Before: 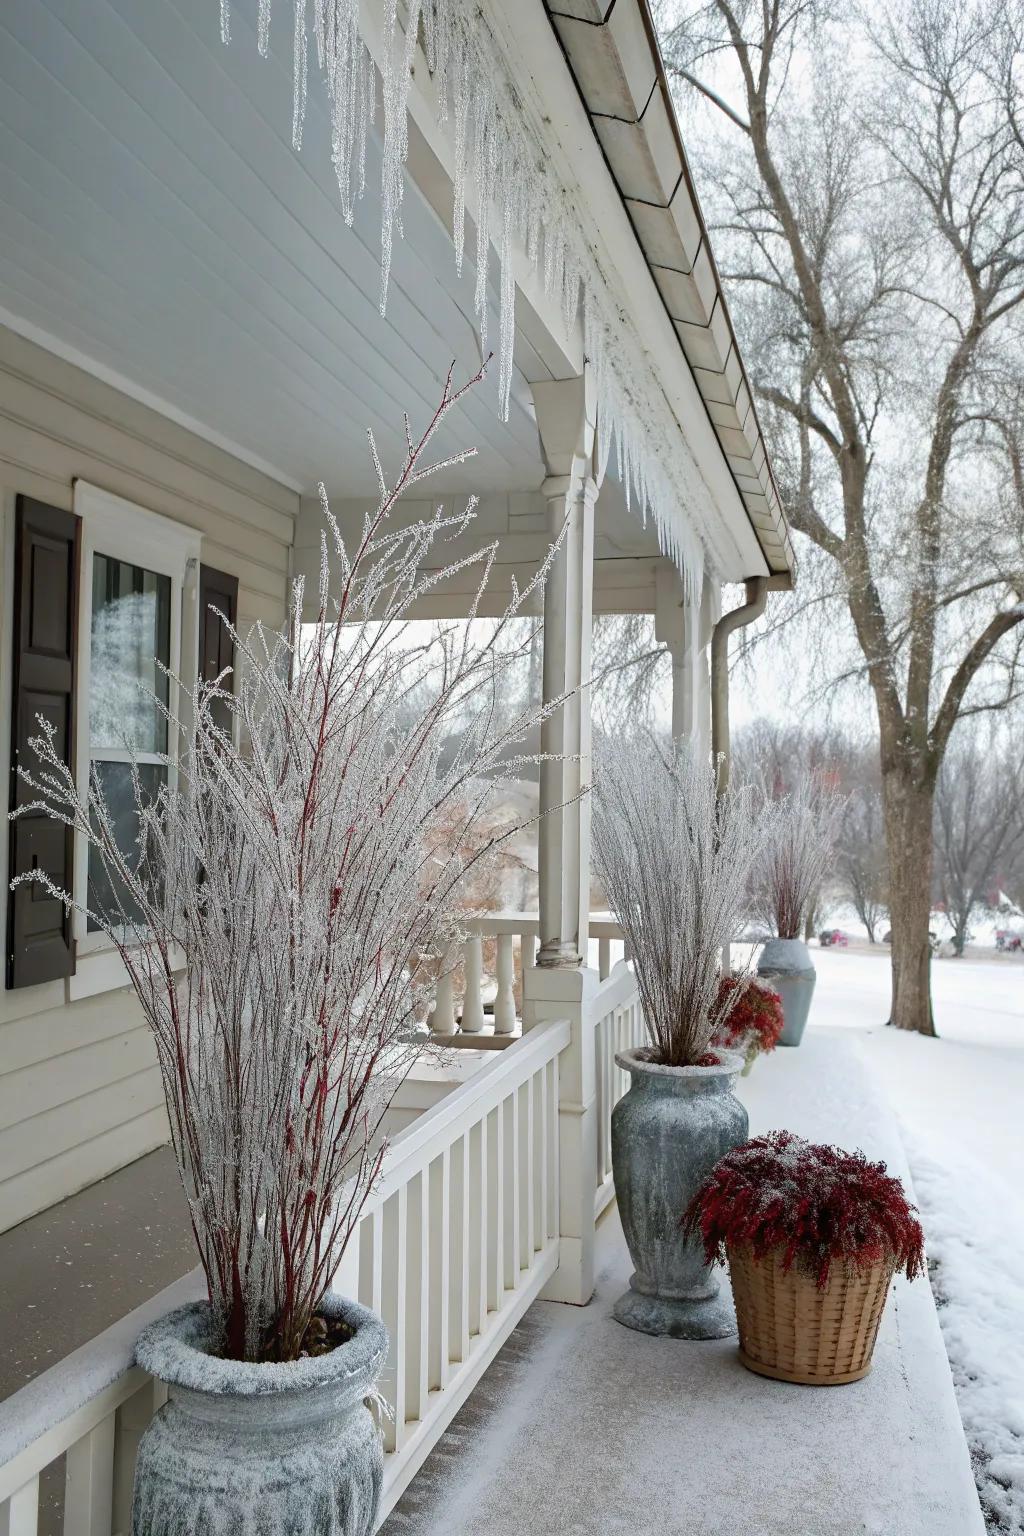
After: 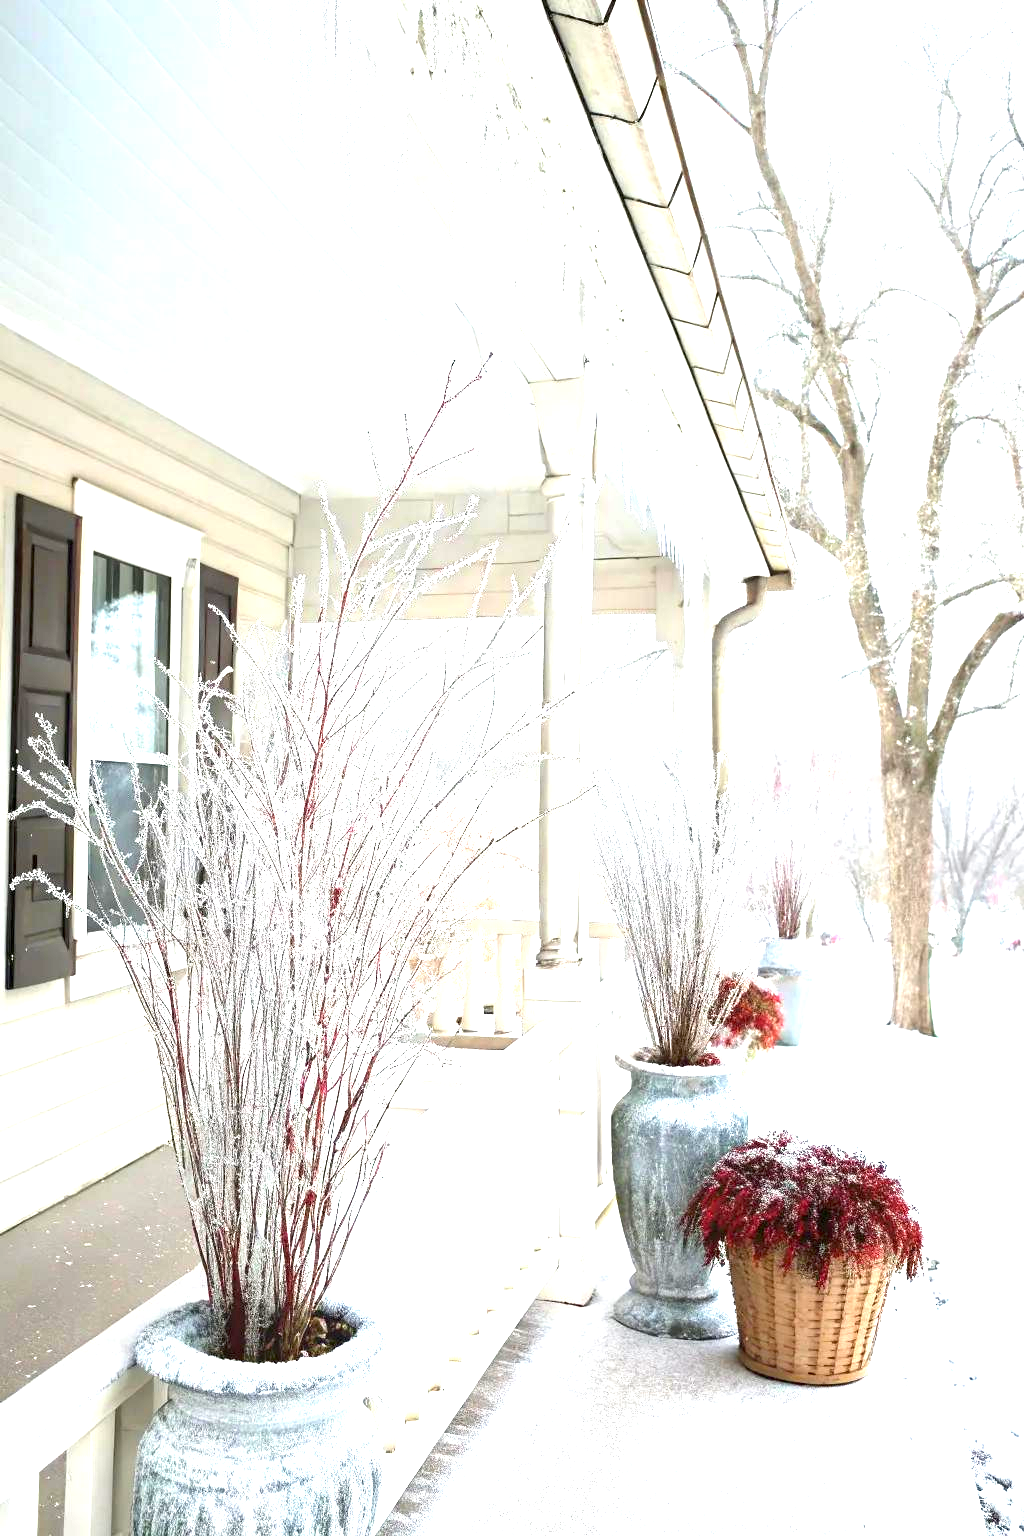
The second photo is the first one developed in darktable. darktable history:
exposure: exposure 2.175 EV, compensate highlight preservation false
